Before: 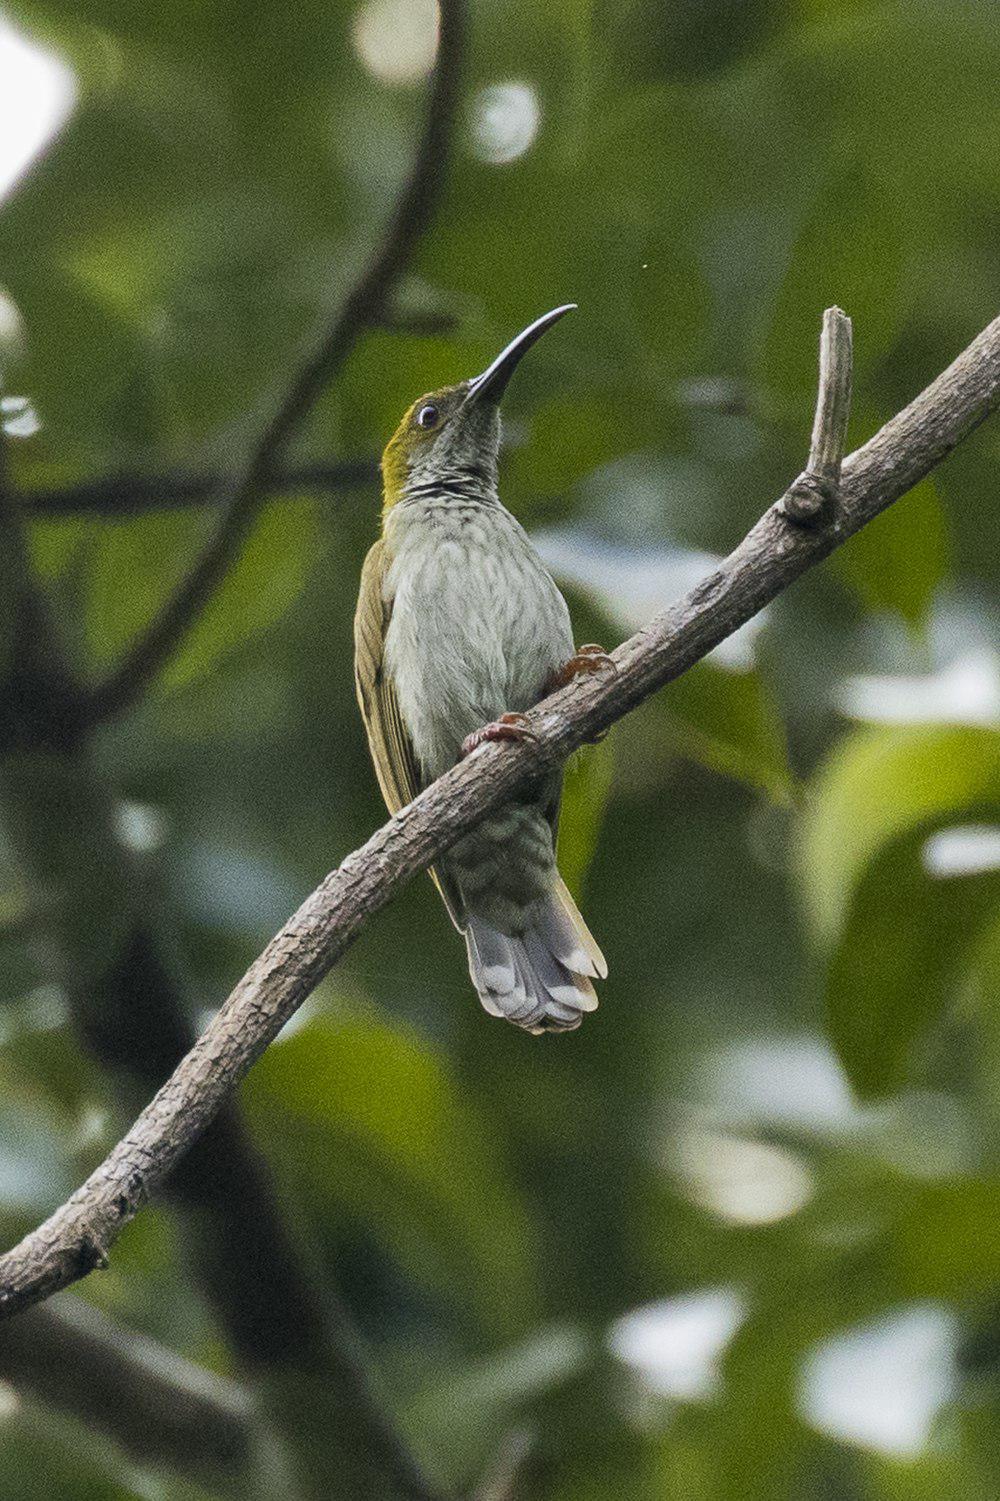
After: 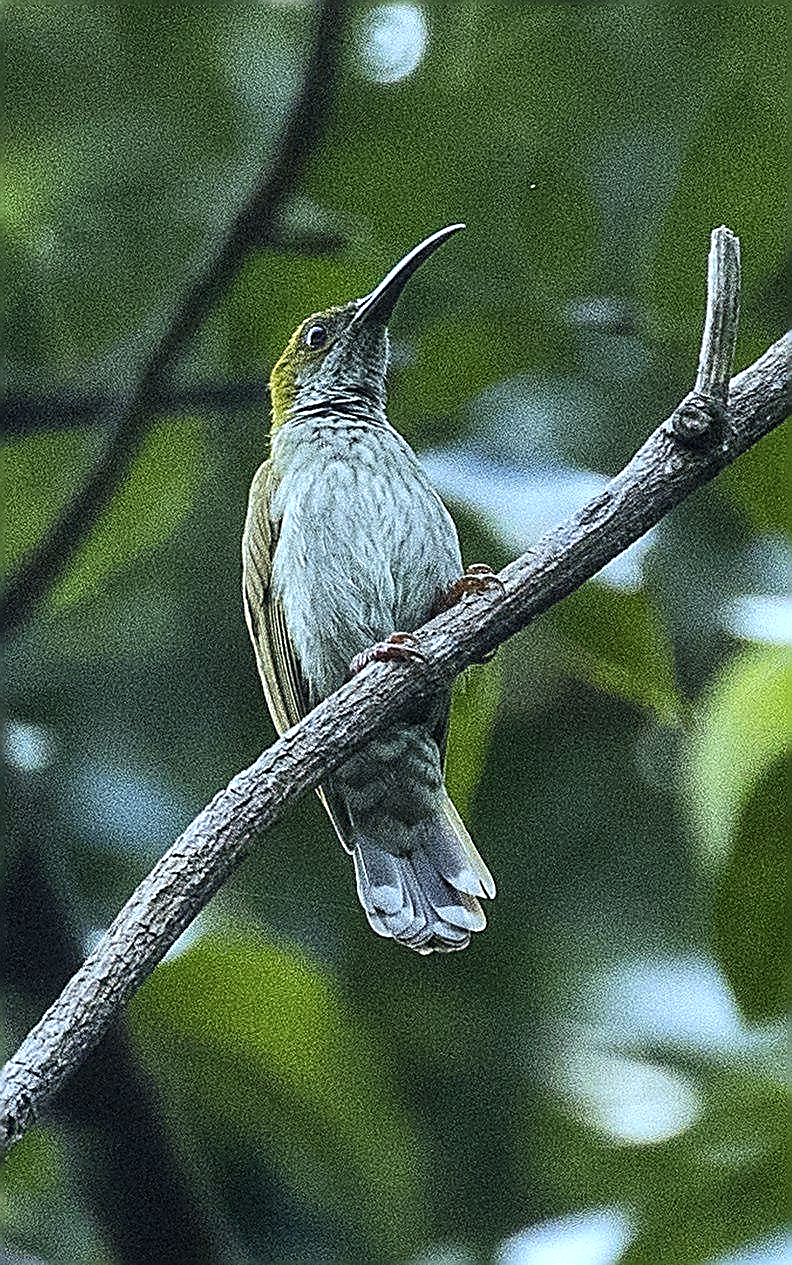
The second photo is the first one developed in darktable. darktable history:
white balance: red 0.925, blue 1.046
crop: left 11.225%, top 5.381%, right 9.565%, bottom 10.314%
color calibration: x 0.37, y 0.382, temperature 4313.32 K
exposure: black level correction -0.003, exposure 0.04 EV, compensate highlight preservation false
sharpen: amount 2
tone equalizer: -8 EV -0.417 EV, -7 EV -0.389 EV, -6 EV -0.333 EV, -5 EV -0.222 EV, -3 EV 0.222 EV, -2 EV 0.333 EV, -1 EV 0.389 EV, +0 EV 0.417 EV, edges refinement/feathering 500, mask exposure compensation -1.57 EV, preserve details no
local contrast: on, module defaults
